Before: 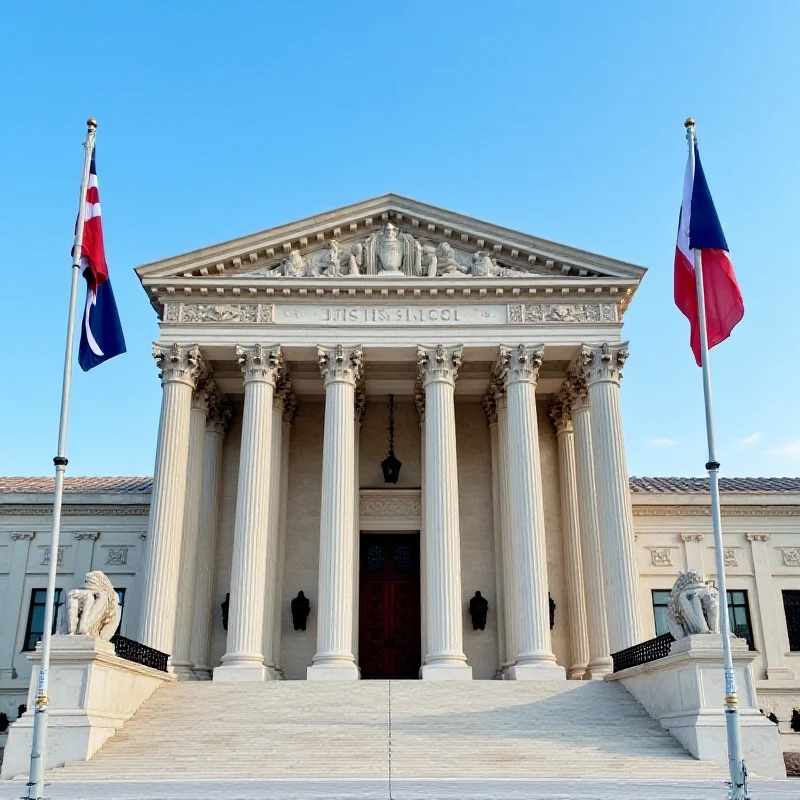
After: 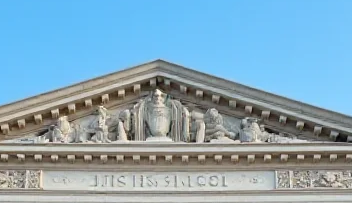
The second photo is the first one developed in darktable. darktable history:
crop: left 29.071%, top 16.869%, right 26.805%, bottom 57.678%
